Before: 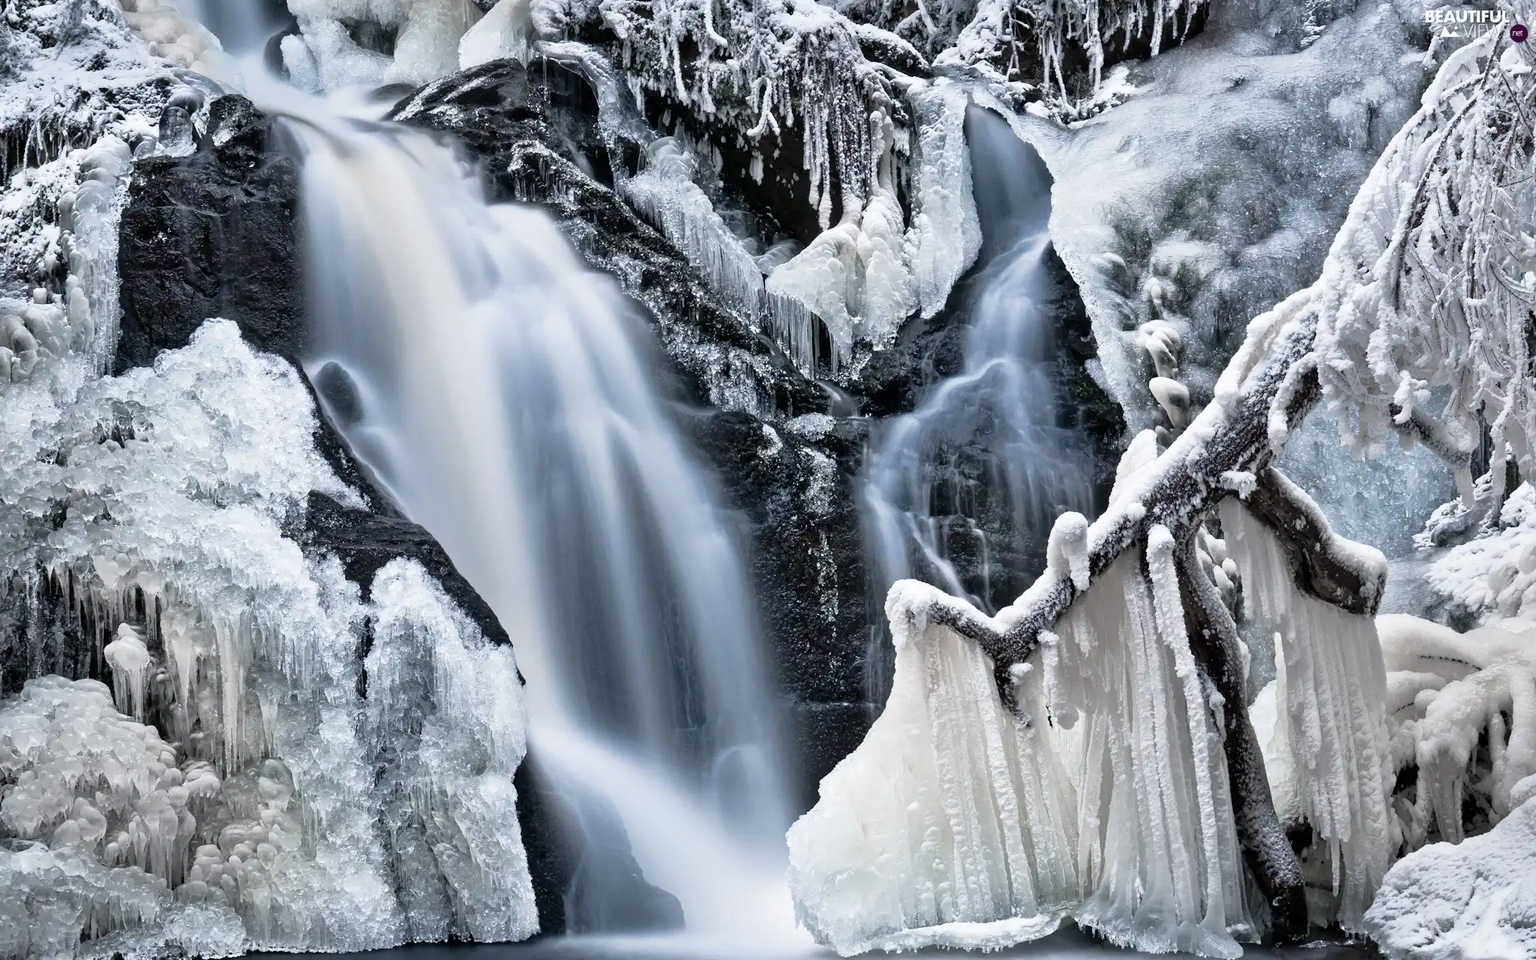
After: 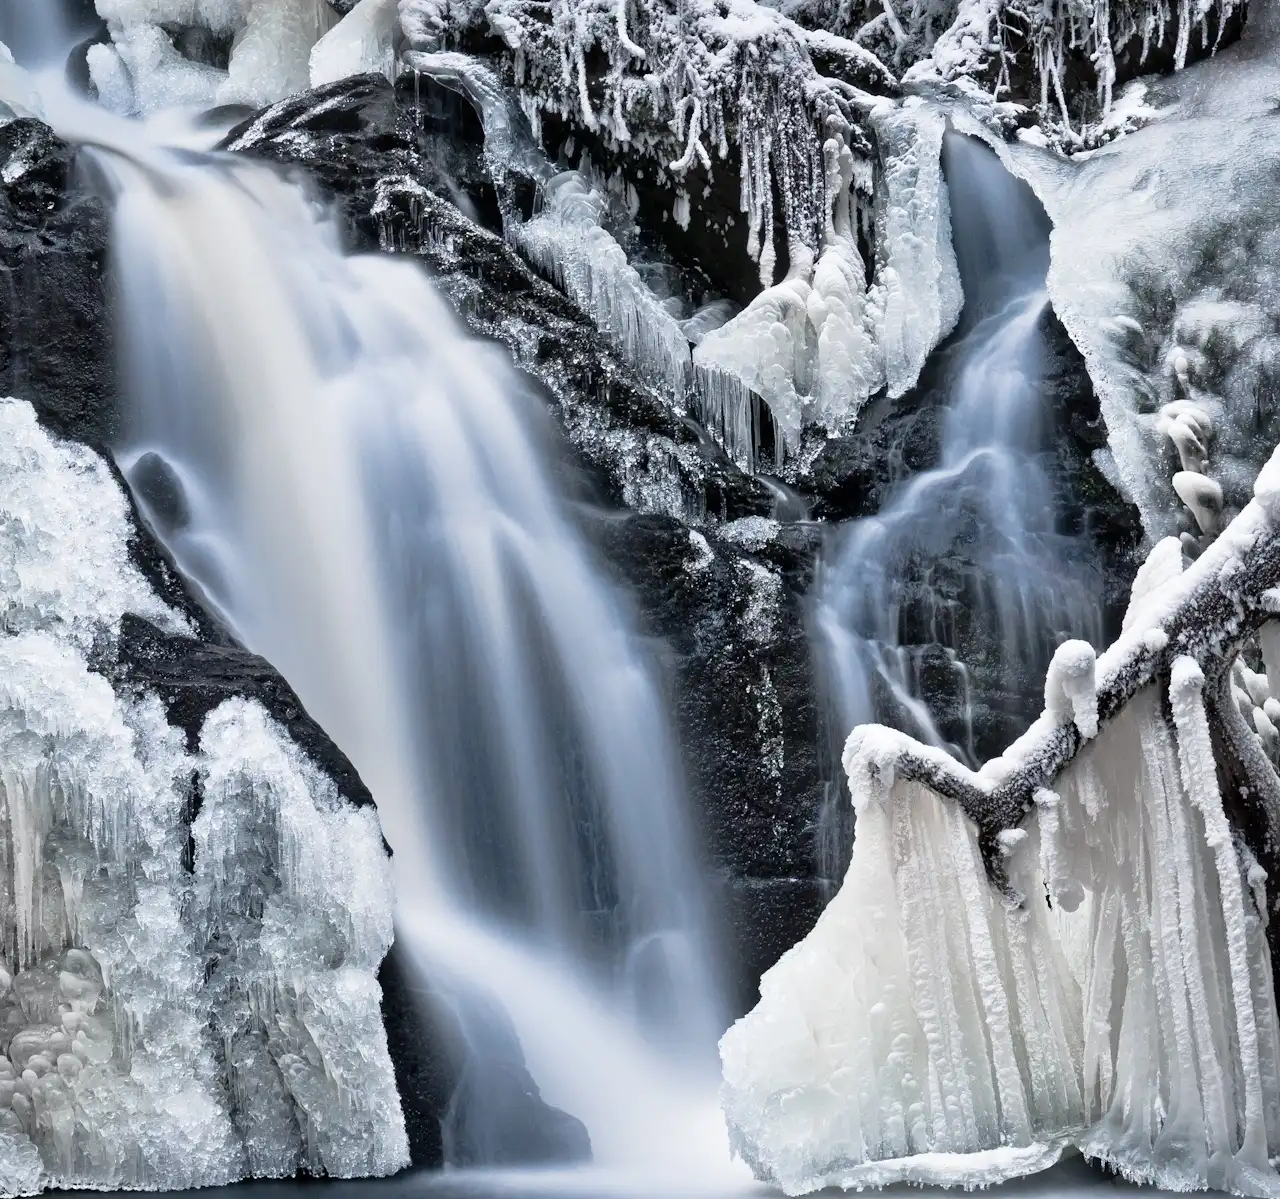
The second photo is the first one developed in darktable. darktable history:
crop and rotate: left 13.771%, right 19.513%
